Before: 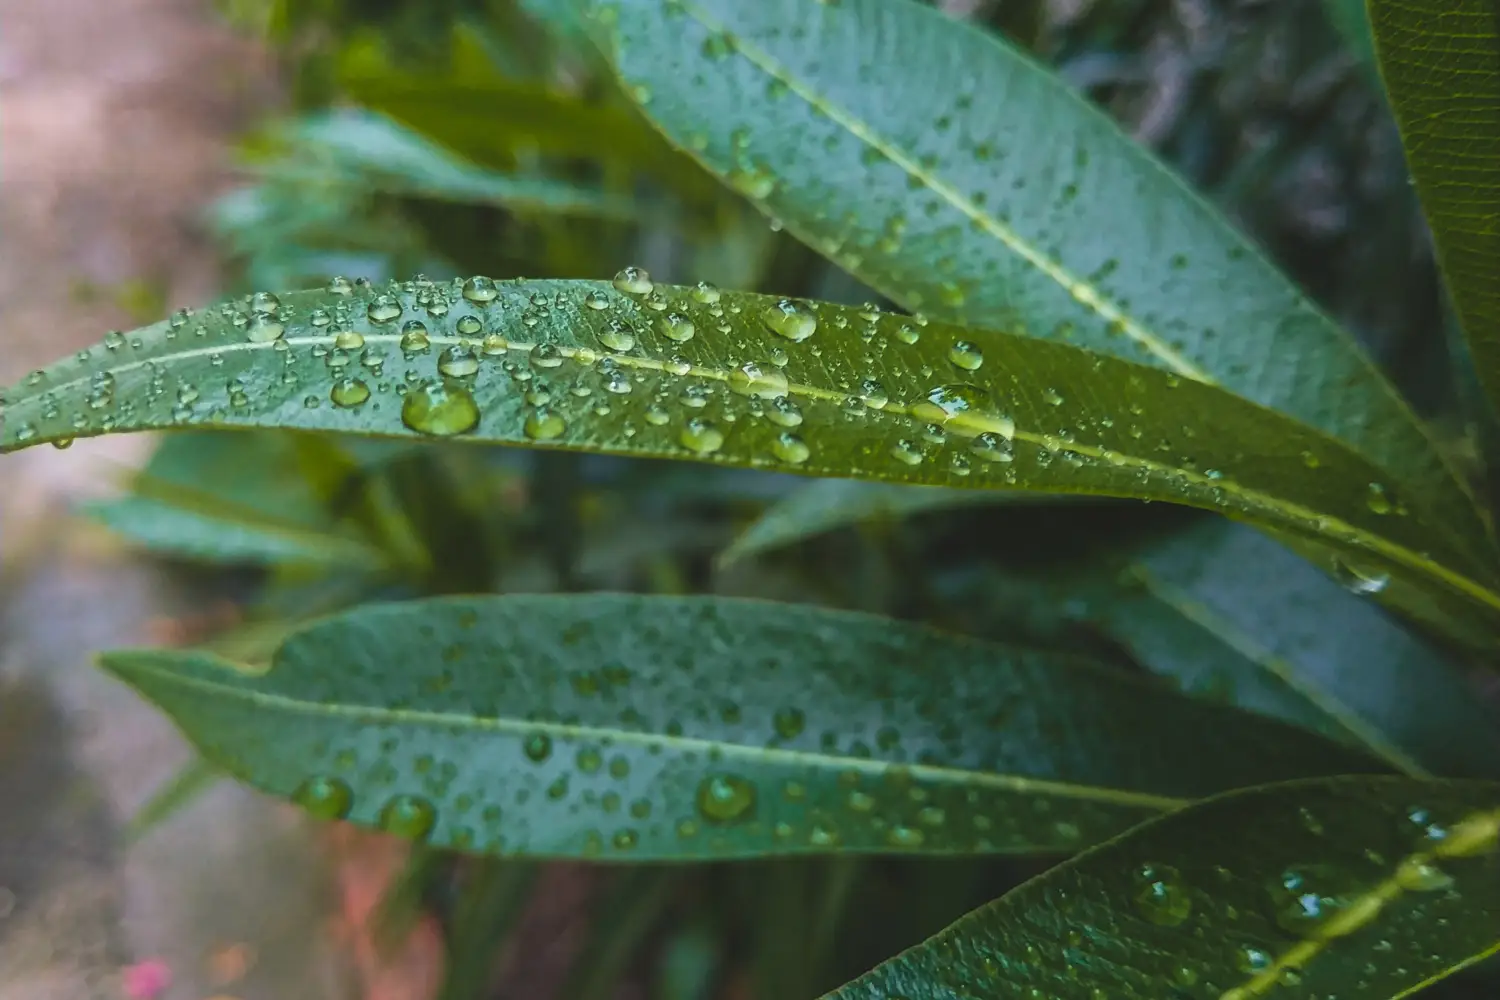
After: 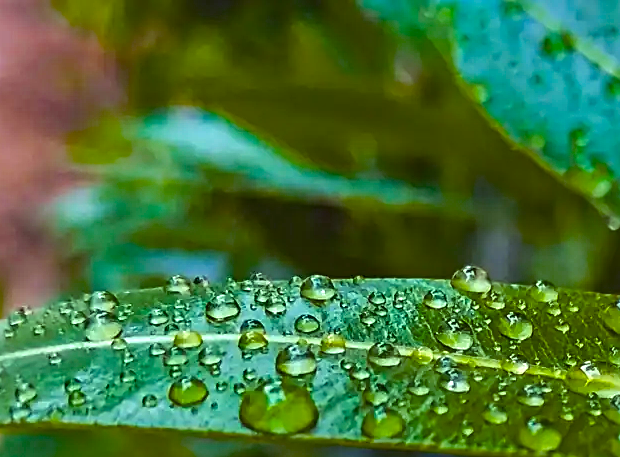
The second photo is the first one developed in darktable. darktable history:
exposure: compensate highlight preservation false
crop and rotate: left 10.819%, top 0.118%, right 47.837%, bottom 54.152%
shadows and highlights: shadows 32.78, highlights -46.99, compress 49.7%, soften with gaussian
tone equalizer: -8 EV -0.444 EV, -7 EV -0.363 EV, -6 EV -0.305 EV, -5 EV -0.218 EV, -3 EV 0.235 EV, -2 EV 0.323 EV, -1 EV 0.405 EV, +0 EV 0.402 EV, edges refinement/feathering 500, mask exposure compensation -1.57 EV, preserve details no
haze removal: adaptive false
color balance rgb: shadows lift › luminance 0.671%, shadows lift › chroma 6.832%, shadows lift › hue 300.5°, linear chroma grading › global chroma 13.722%, perceptual saturation grading › global saturation 25.089%, global vibrance 16.375%, saturation formula JzAzBz (2021)
sharpen: on, module defaults
